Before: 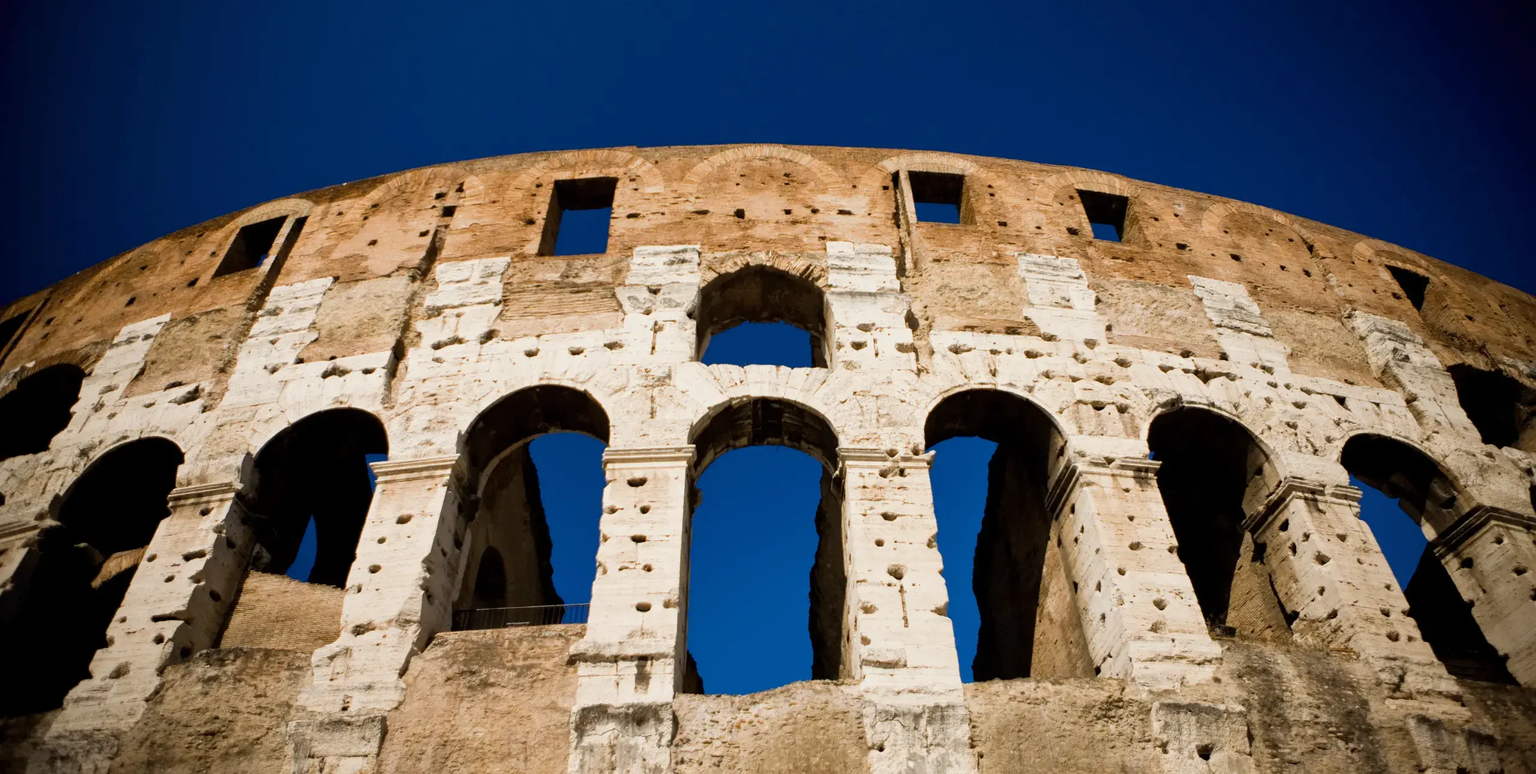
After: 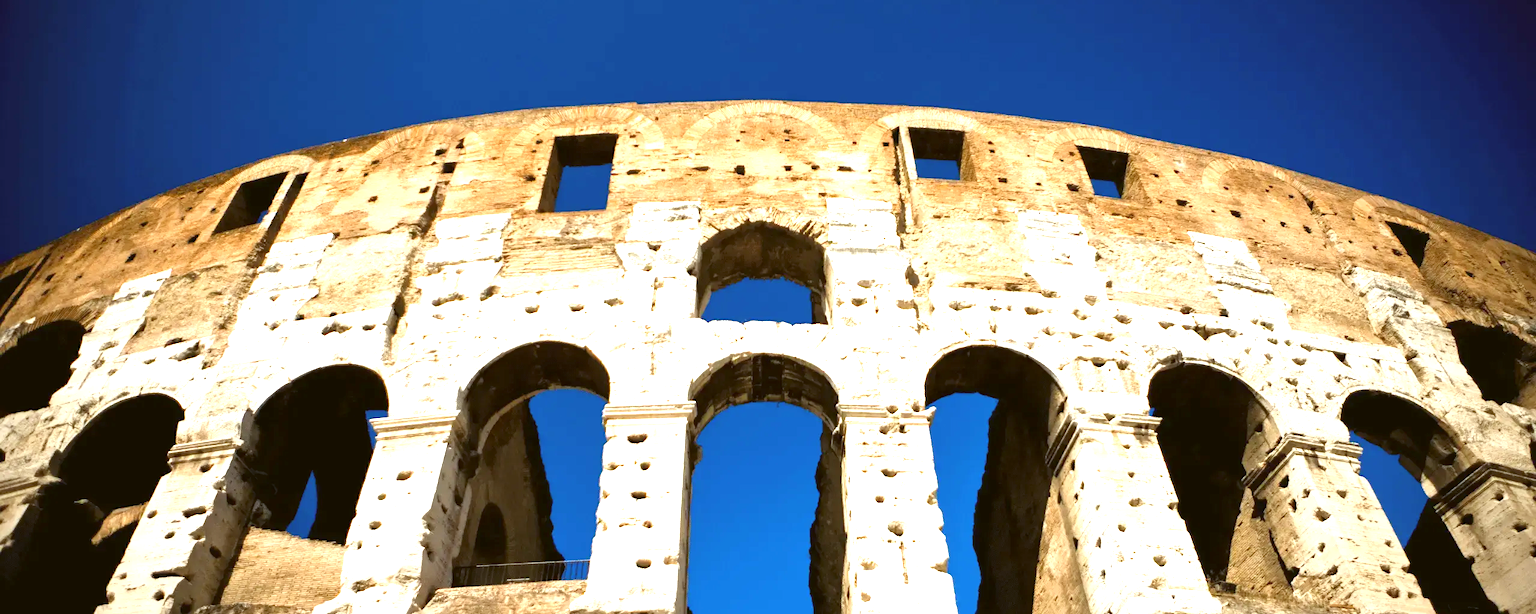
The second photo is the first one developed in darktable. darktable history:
crop and rotate: top 5.667%, bottom 14.937%
color balance: lift [1.004, 1.002, 1.002, 0.998], gamma [1, 1.007, 1.002, 0.993], gain [1, 0.977, 1.013, 1.023], contrast -3.64%
exposure: black level correction 0, exposure 1.388 EV, compensate exposure bias true, compensate highlight preservation false
